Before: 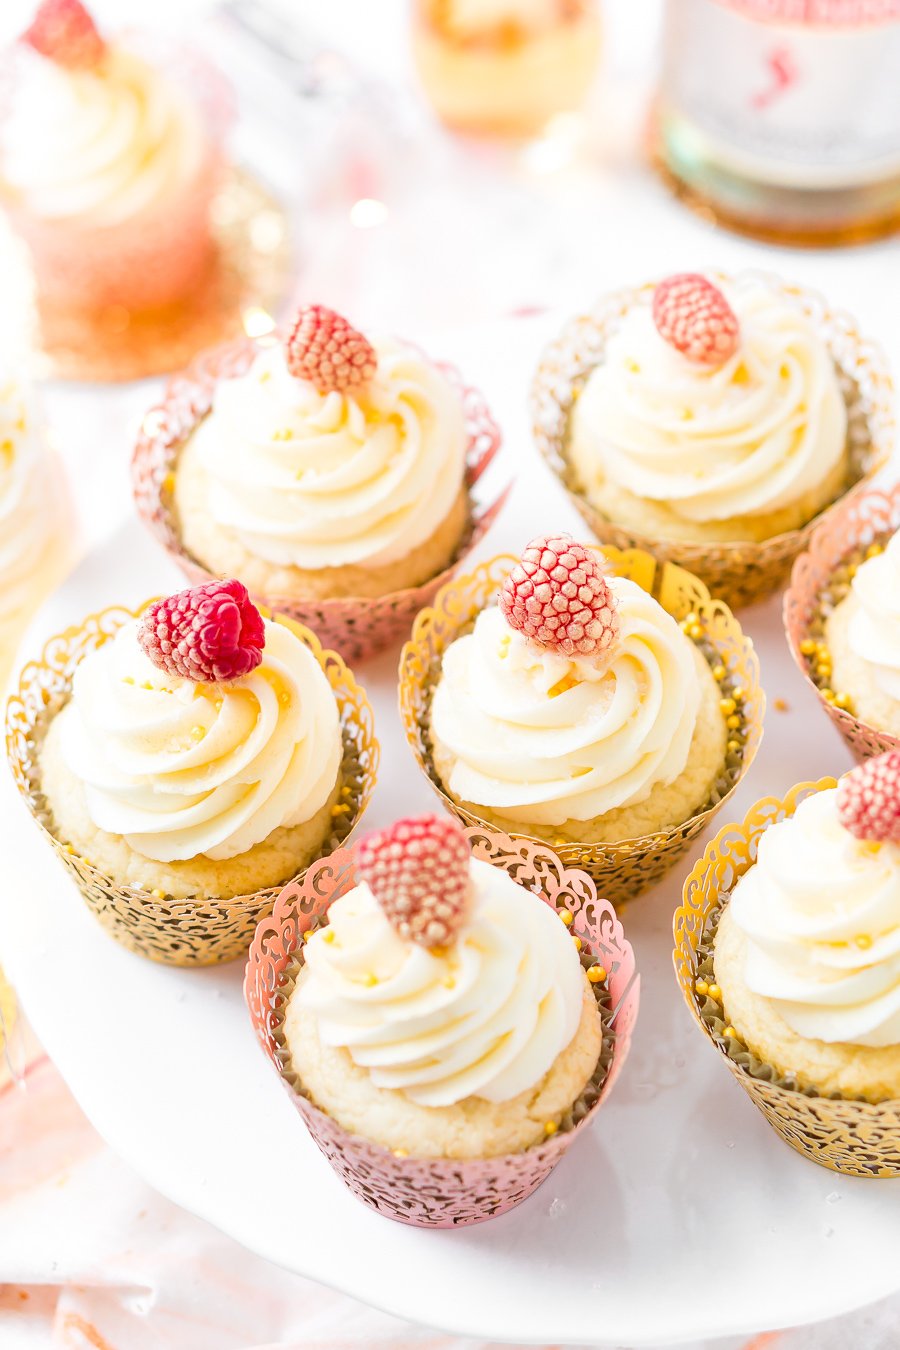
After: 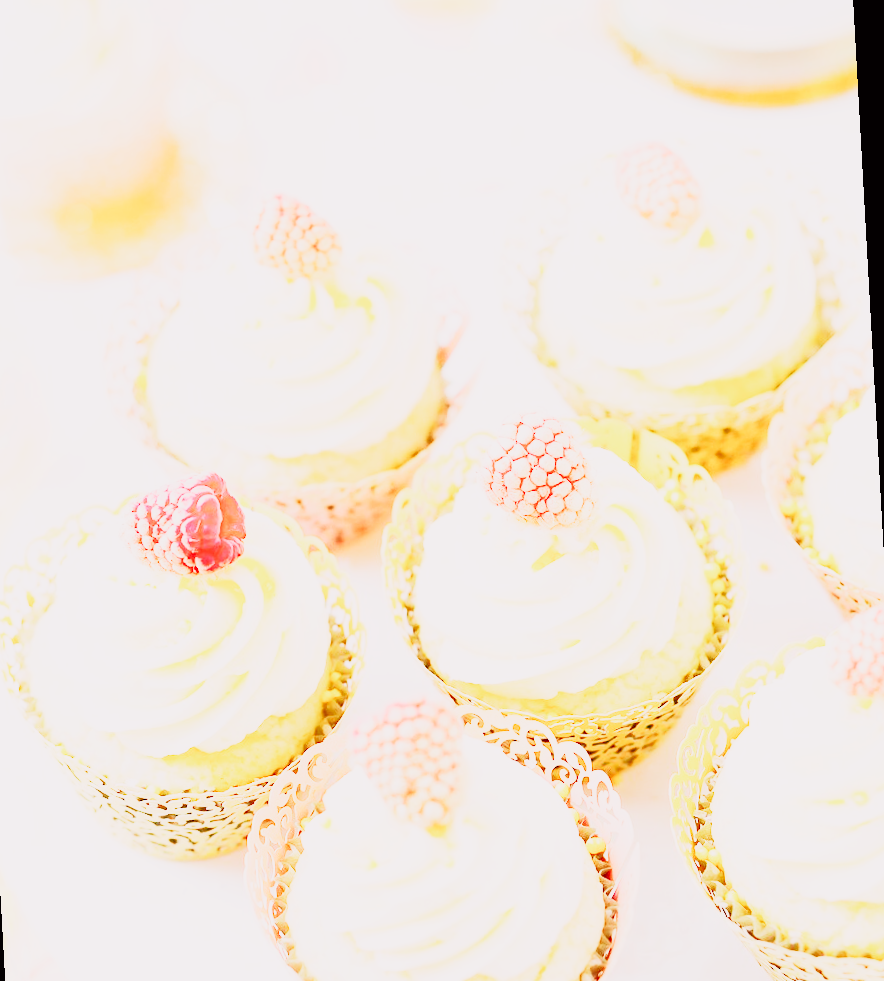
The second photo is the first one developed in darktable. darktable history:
crop: left 5.596%, top 10.314%, right 3.534%, bottom 19.395%
sigmoid: contrast 1.7, skew -0.2, preserve hue 0%, red attenuation 0.1, red rotation 0.035, green attenuation 0.1, green rotation -0.017, blue attenuation 0.15, blue rotation -0.052, base primaries Rec2020
rotate and perspective: rotation -3.18°, automatic cropping off
tone curve: curves: ch0 [(0.013, 0) (0.061, 0.068) (0.239, 0.256) (0.502, 0.505) (0.683, 0.676) (0.761, 0.773) (0.858, 0.858) (0.987, 0.945)]; ch1 [(0, 0) (0.172, 0.123) (0.304, 0.267) (0.414, 0.395) (0.472, 0.473) (0.502, 0.508) (0.521, 0.528) (0.583, 0.595) (0.654, 0.673) (0.728, 0.761) (1, 1)]; ch2 [(0, 0) (0.411, 0.424) (0.485, 0.476) (0.502, 0.502) (0.553, 0.557) (0.57, 0.576) (1, 1)], color space Lab, independent channels, preserve colors none
exposure: black level correction 0, exposure 2.327 EV, compensate exposure bias true, compensate highlight preservation false
